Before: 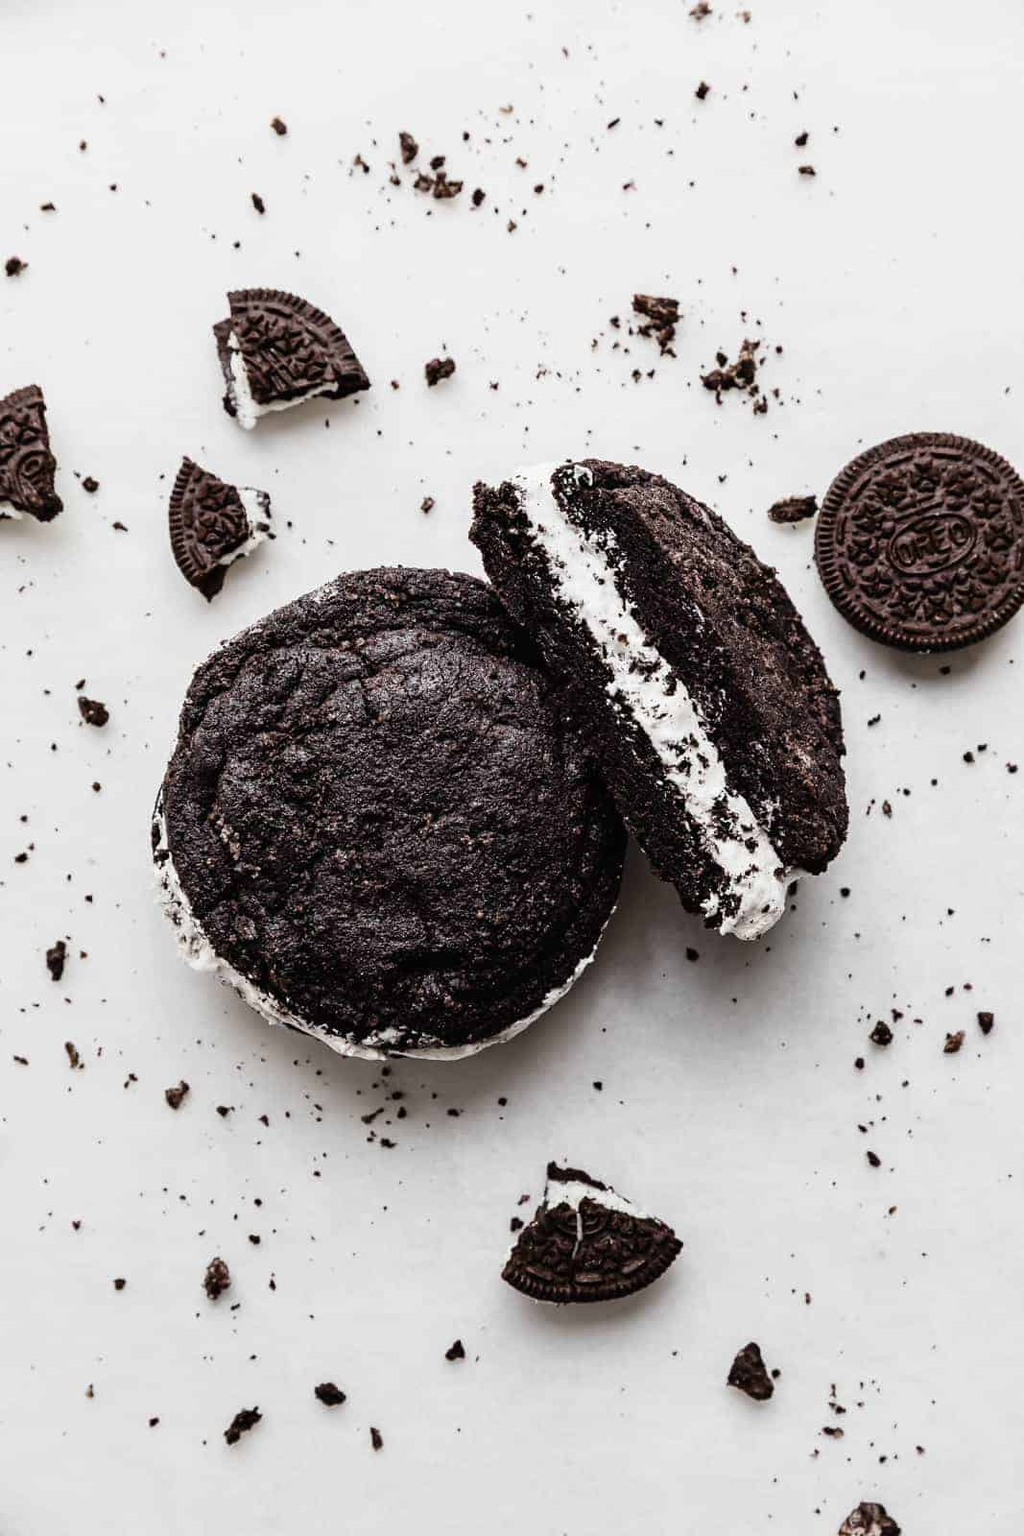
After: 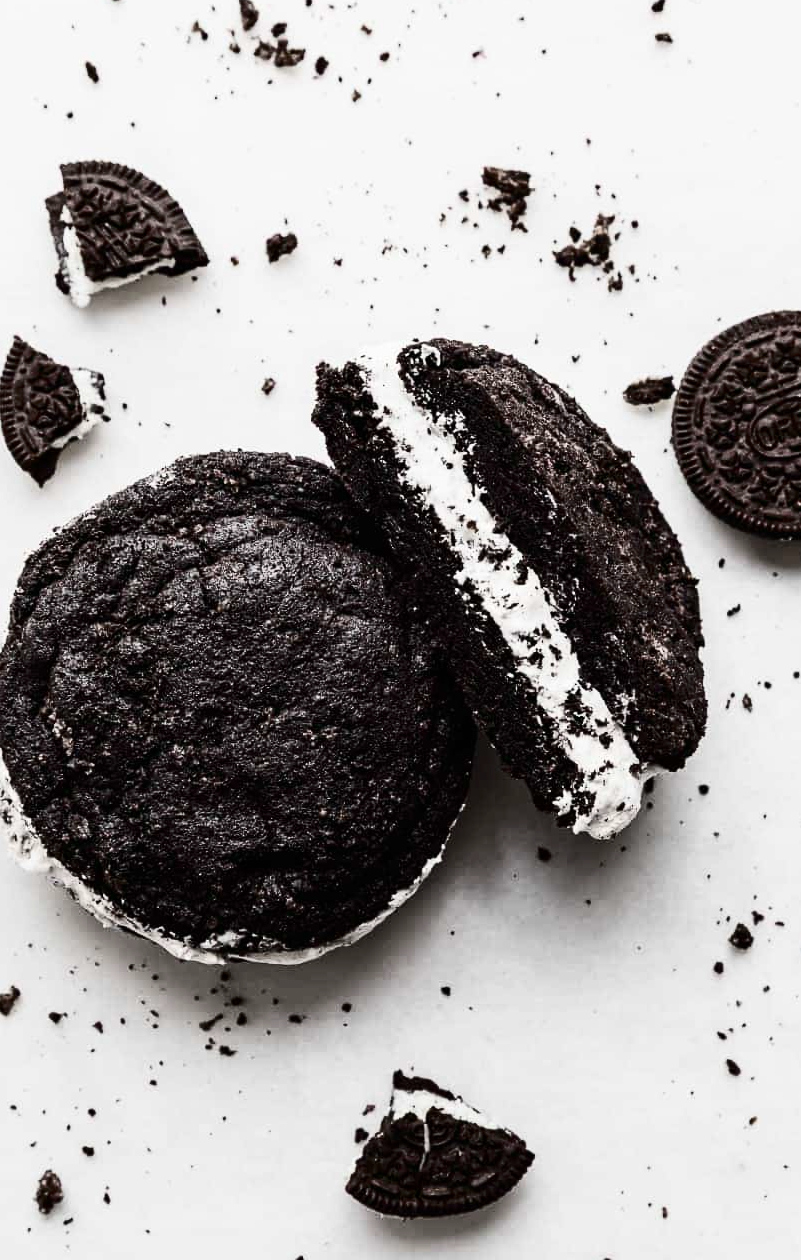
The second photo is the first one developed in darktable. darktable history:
contrast brightness saturation: contrast 0.251, saturation -0.322
crop: left 16.647%, top 8.765%, right 8.279%, bottom 12.436%
